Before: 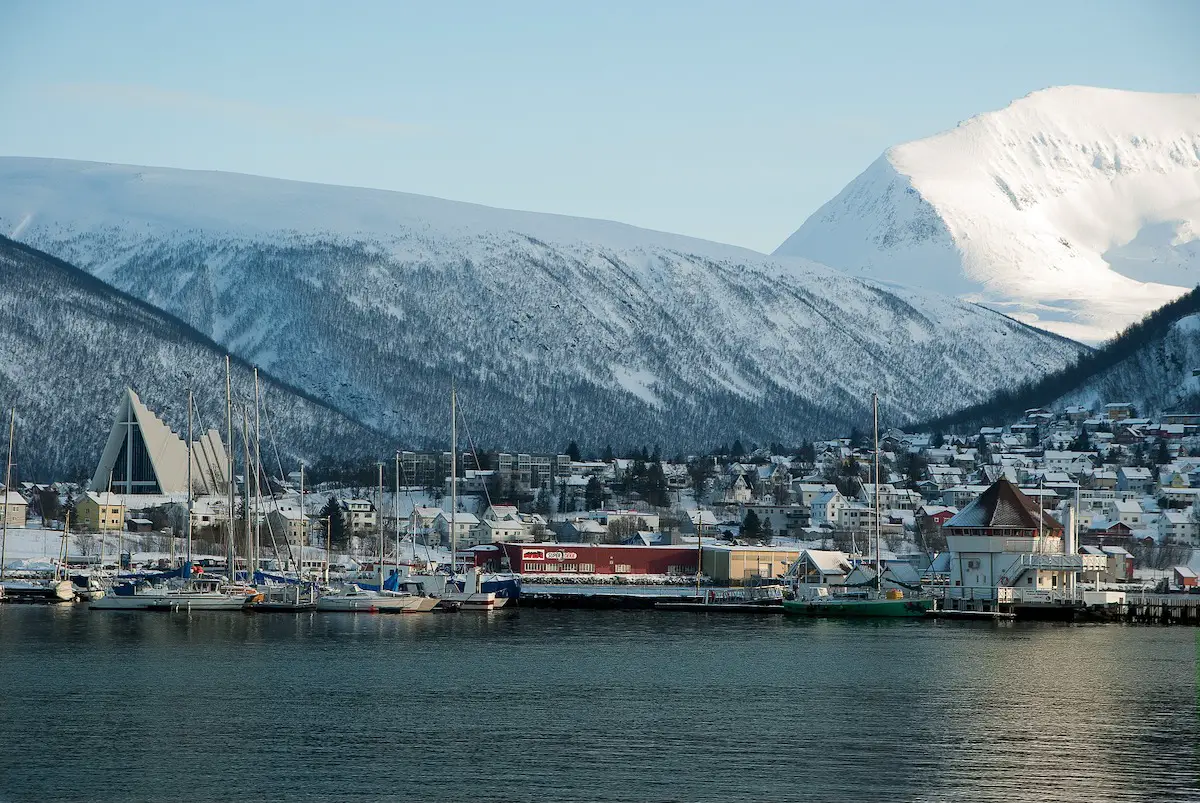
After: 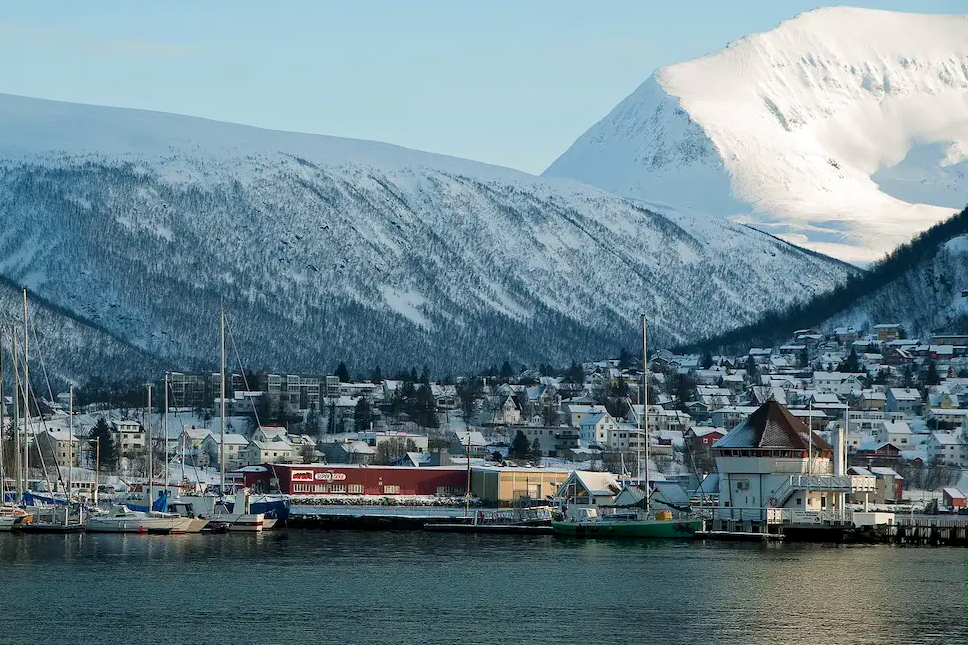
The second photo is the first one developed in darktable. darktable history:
crop: left 19.273%, top 9.883%, bottom 9.717%
tone equalizer: on, module defaults
velvia: strength 9.02%
haze removal: compatibility mode true, adaptive false
